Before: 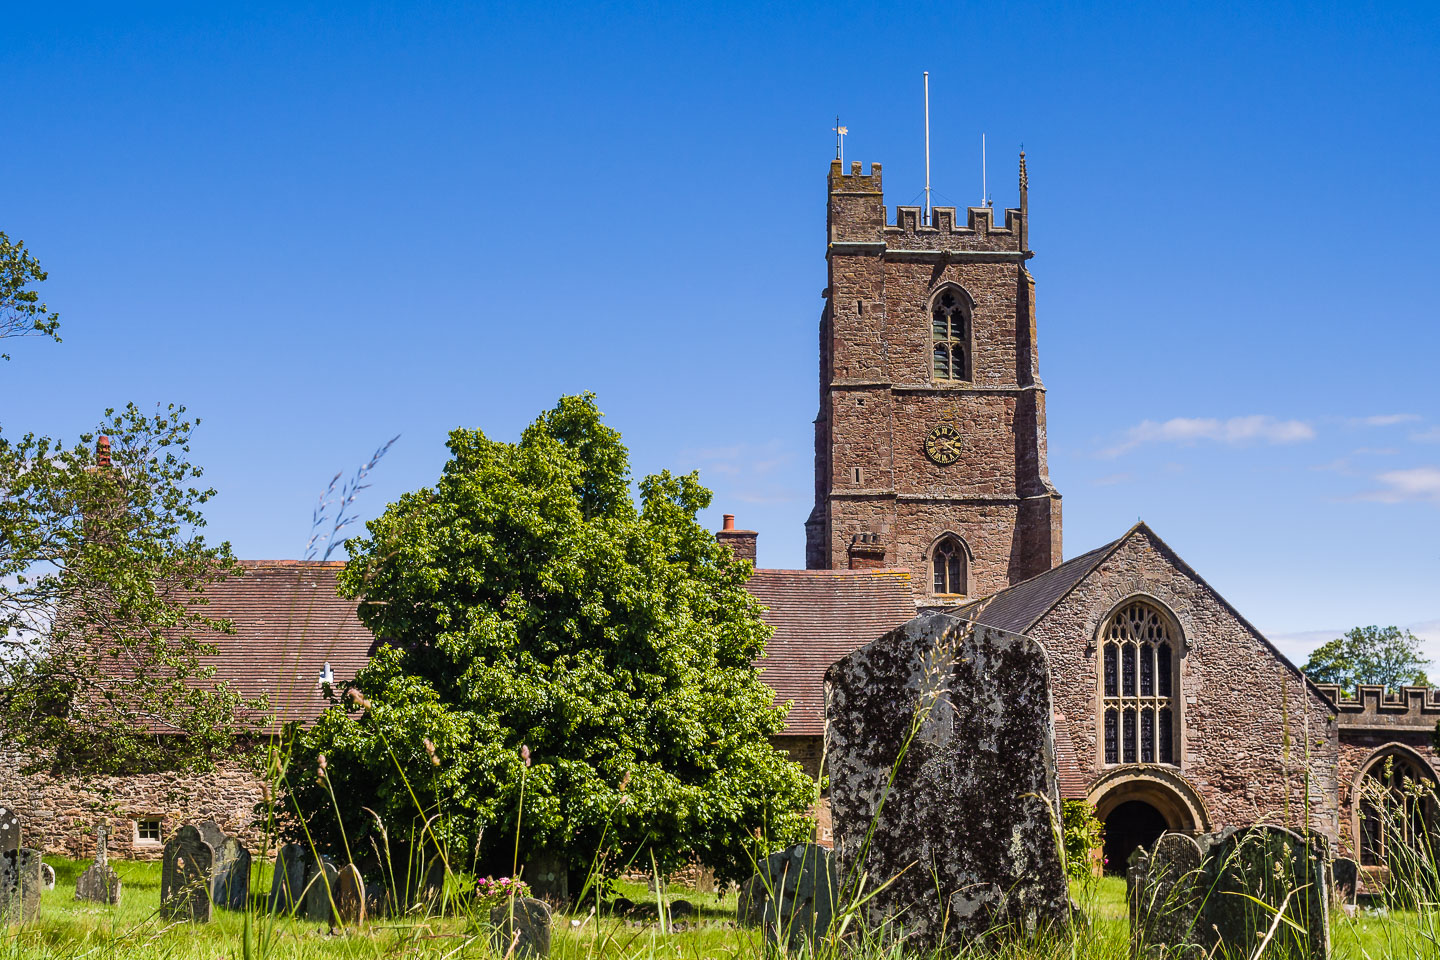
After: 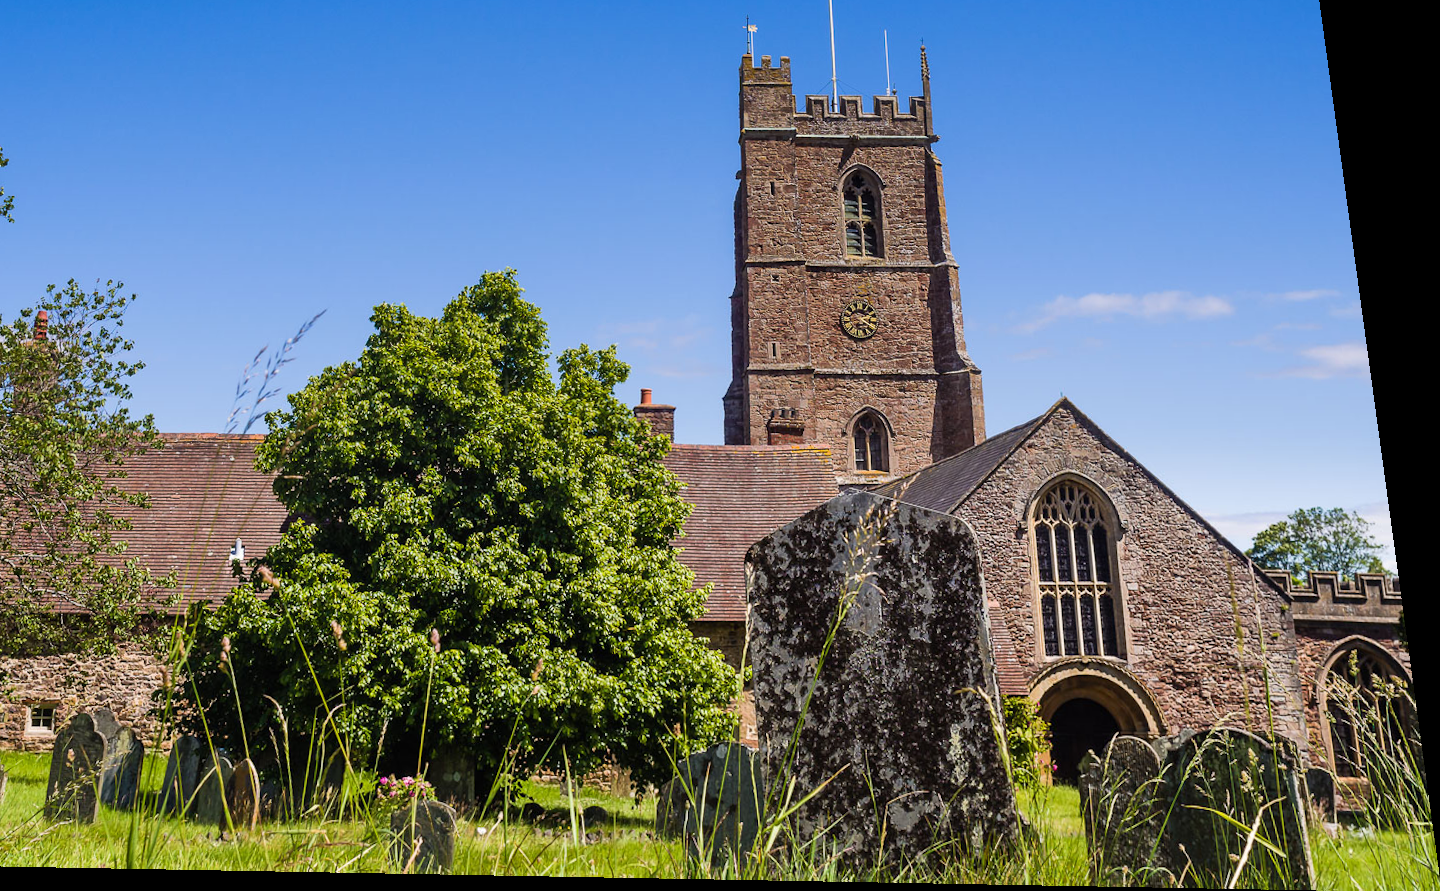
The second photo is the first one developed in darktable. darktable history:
crop and rotate: left 8.262%, top 9.226%
rotate and perspective: rotation 0.128°, lens shift (vertical) -0.181, lens shift (horizontal) -0.044, shear 0.001, automatic cropping off
